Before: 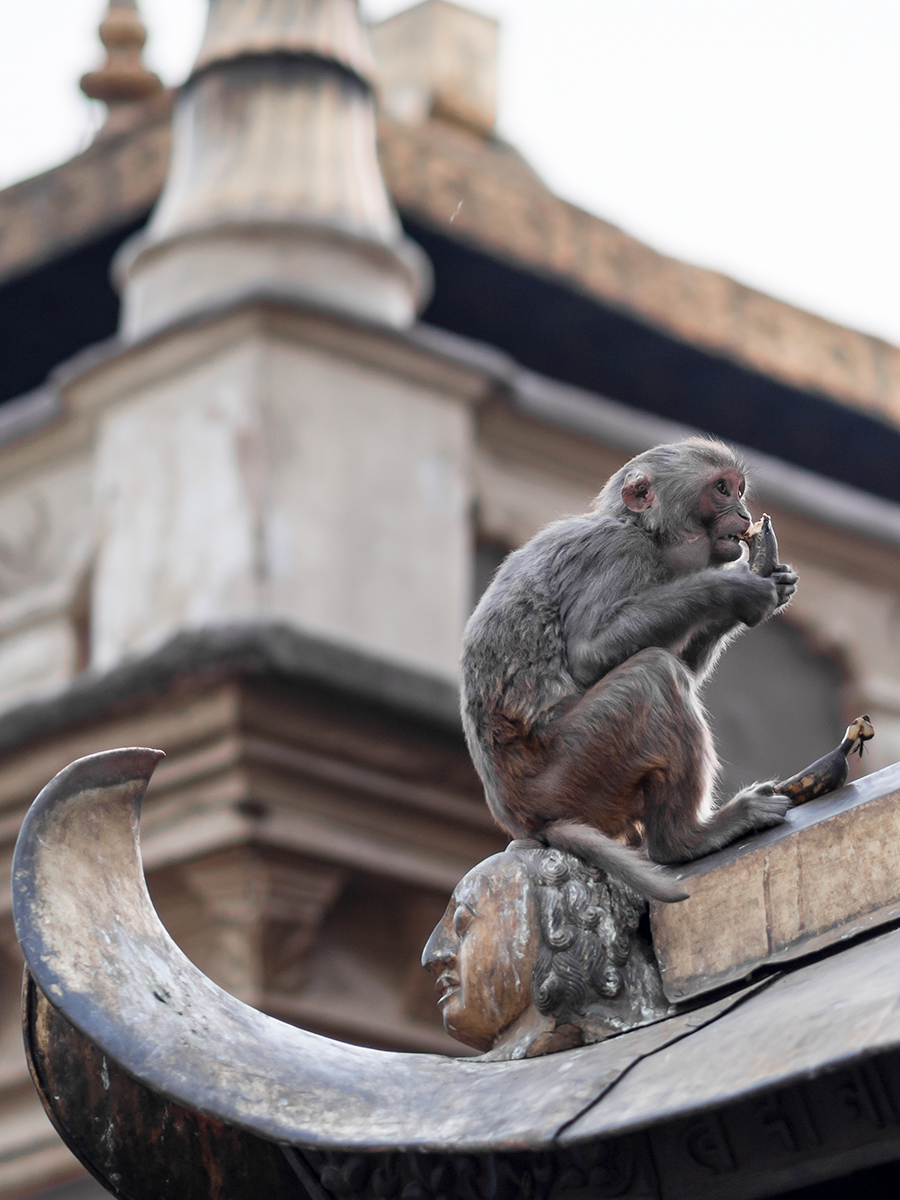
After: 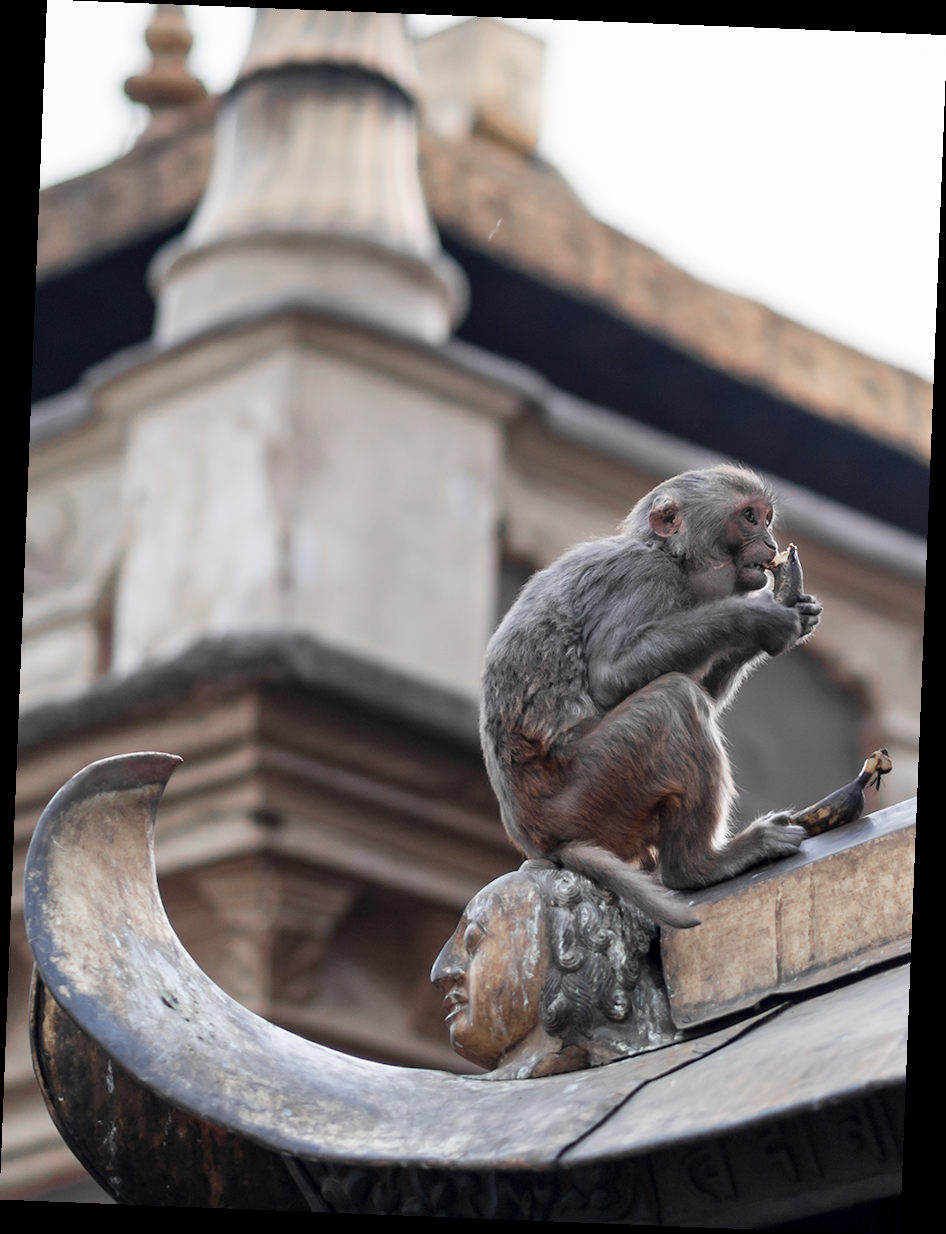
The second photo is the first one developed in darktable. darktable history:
rotate and perspective: rotation 2.27°, automatic cropping off
sharpen: radius 2.883, amount 0.868, threshold 47.523
